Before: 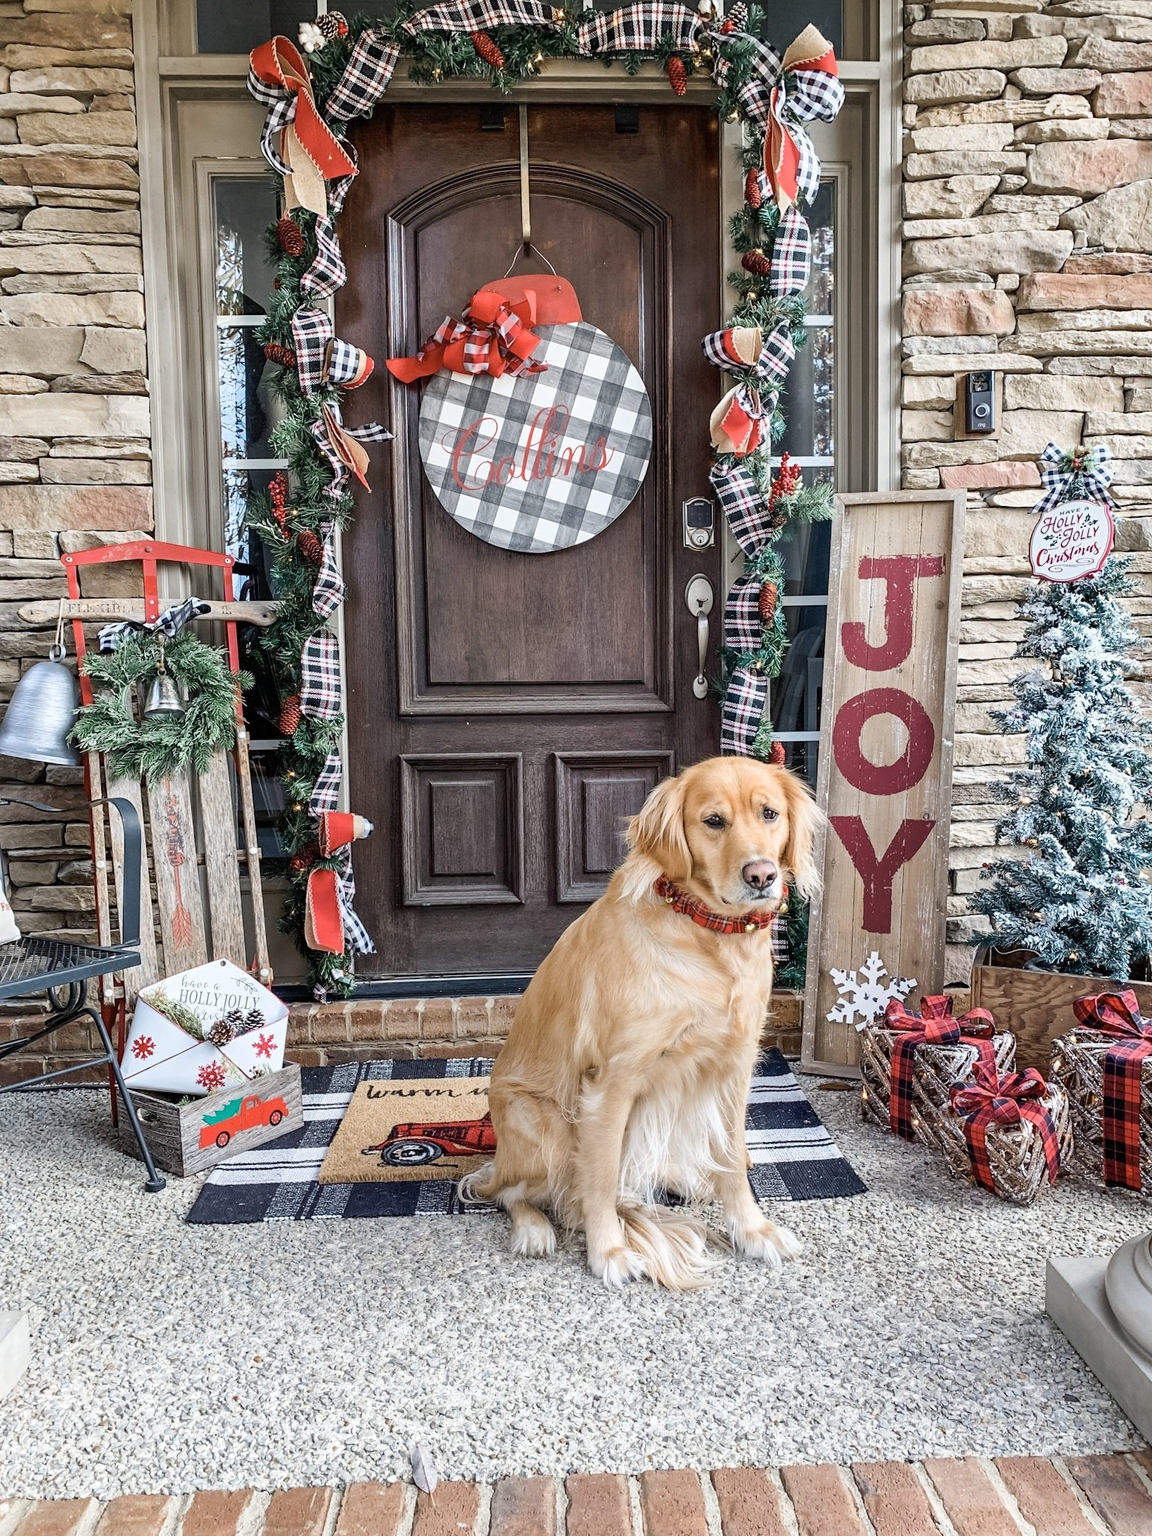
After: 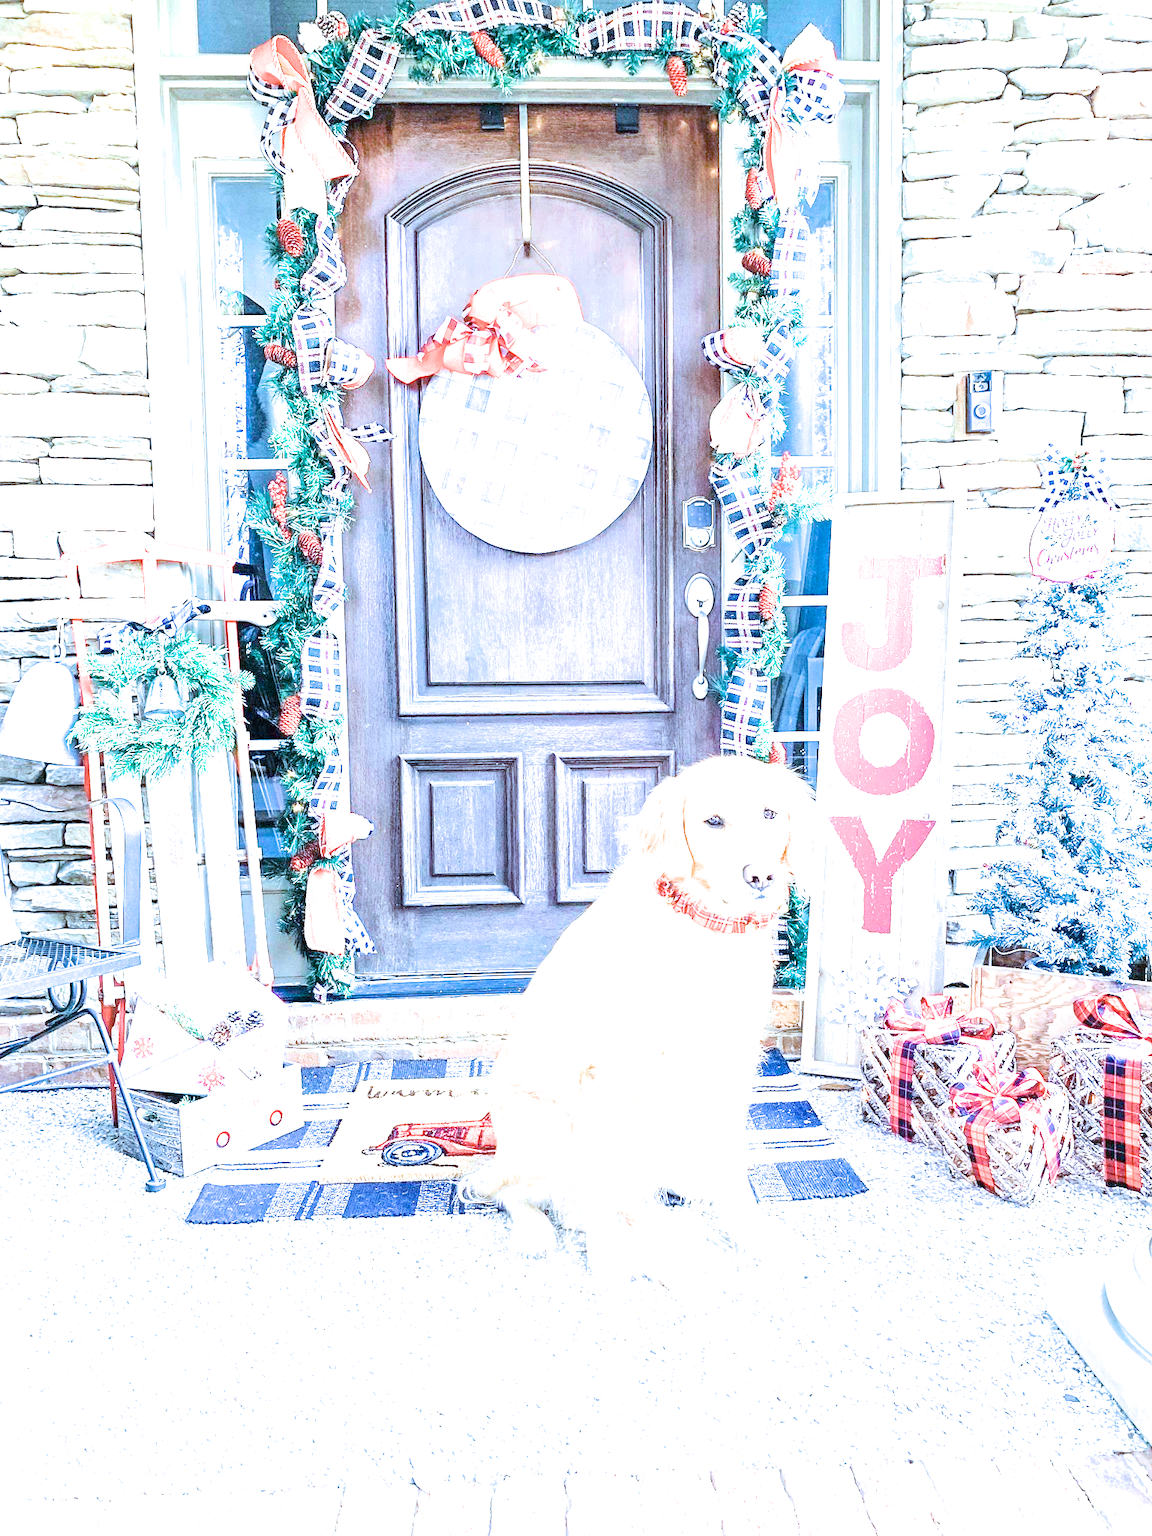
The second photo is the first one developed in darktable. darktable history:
color calibration "scene-referred default": illuminant custom, x 0.432, y 0.395, temperature 3098 K
filmic rgb "scene-referred default": black relative exposure -8.15 EV, white relative exposure 3.76 EV, hardness 4.46
exposure: black level correction 0, exposure 4 EV, compensate exposure bias true, compensate highlight preservation false
